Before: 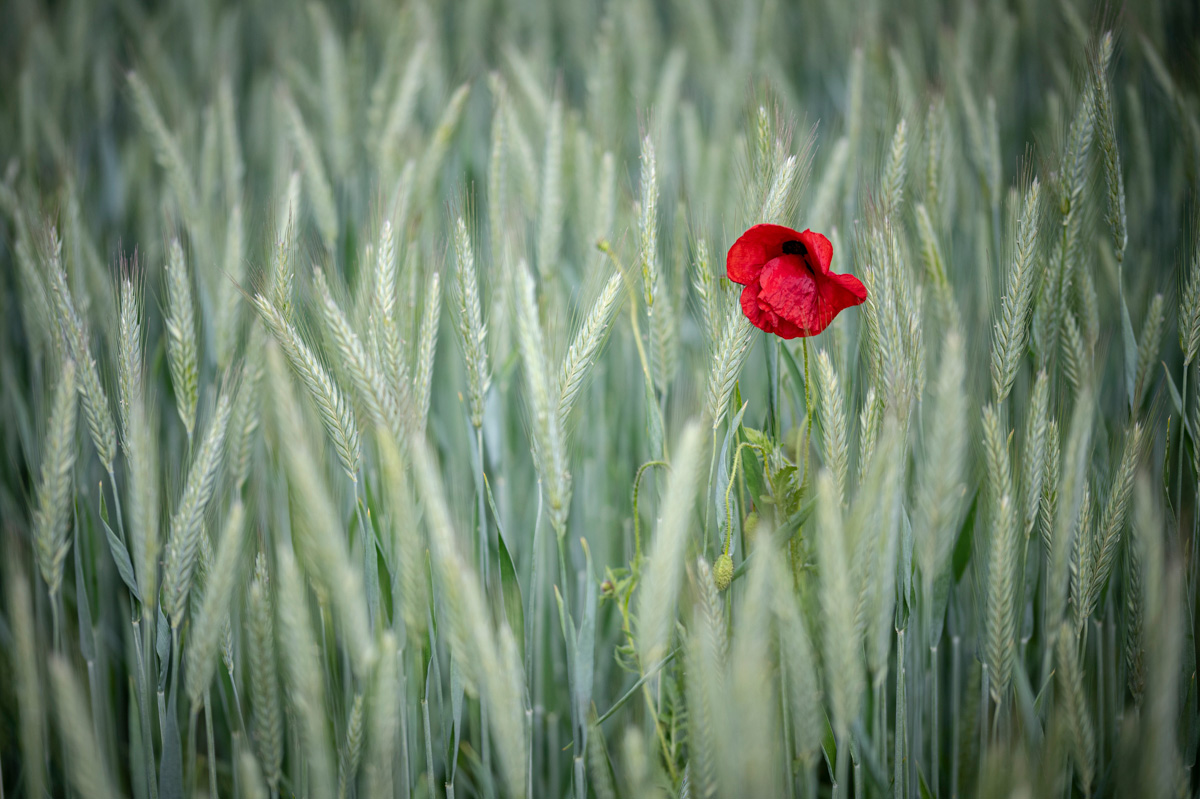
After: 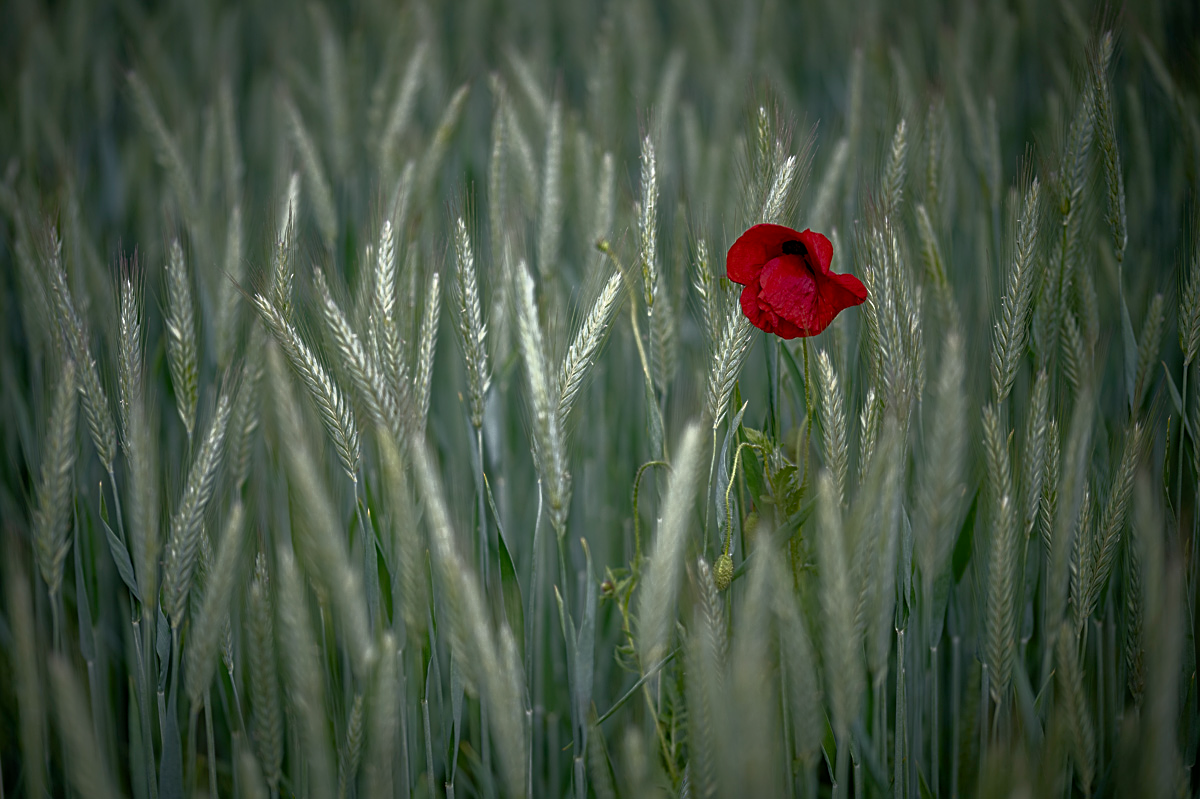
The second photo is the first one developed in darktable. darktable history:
sharpen: on, module defaults
color balance rgb: perceptual saturation grading › global saturation 20%, perceptual saturation grading › highlights -25%, perceptual saturation grading › shadows 25%
base curve: curves: ch0 [(0, 0) (0.564, 0.291) (0.802, 0.731) (1, 1)]
